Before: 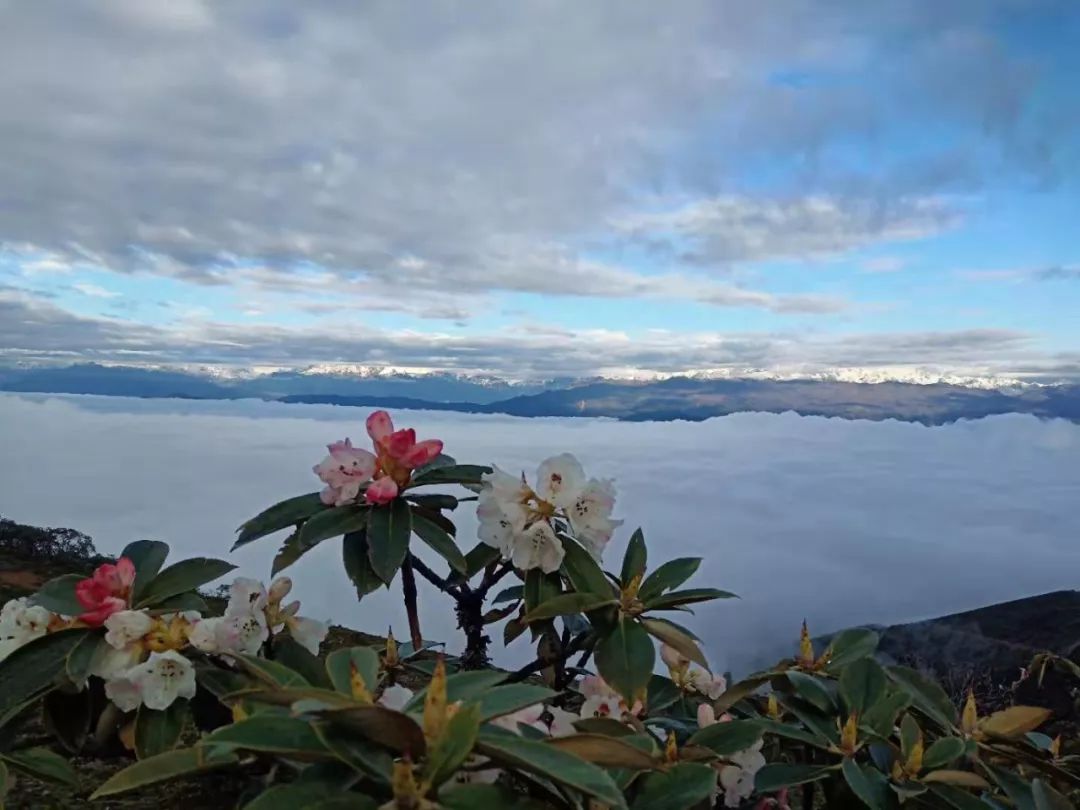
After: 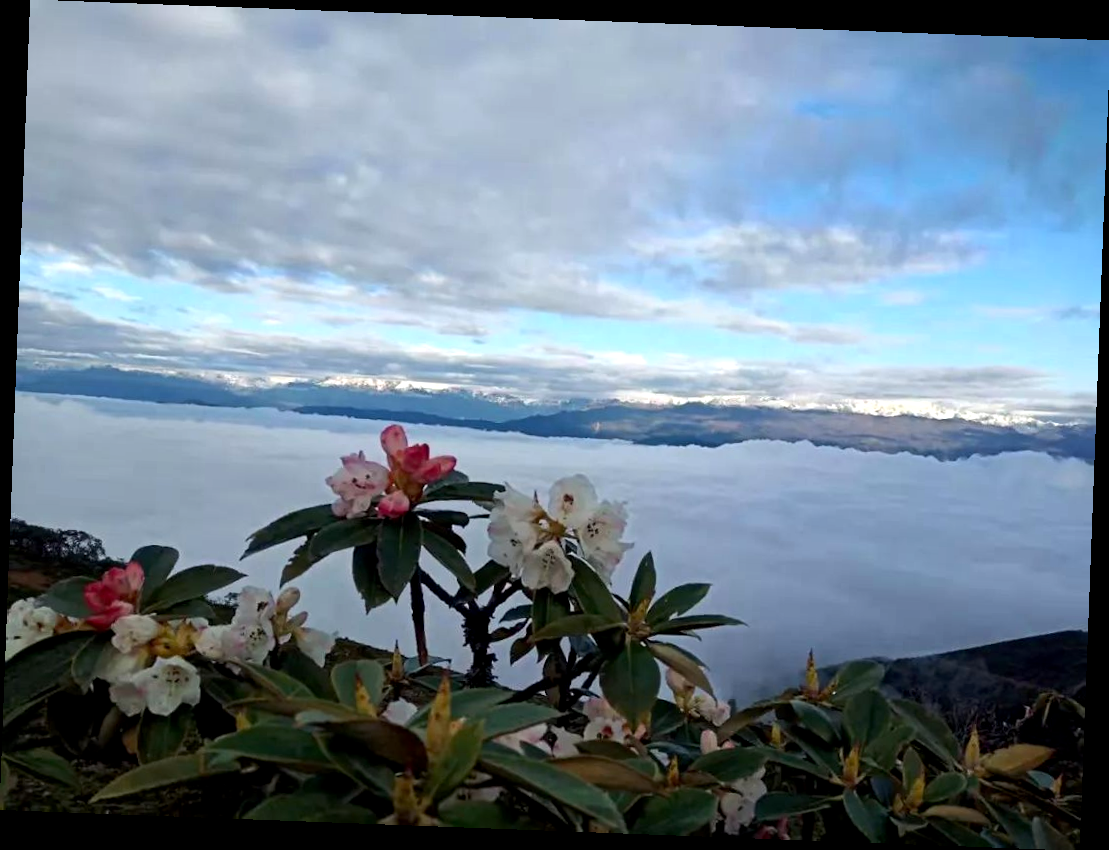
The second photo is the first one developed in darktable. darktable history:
tone equalizer: -8 EV -0.417 EV, -7 EV -0.389 EV, -6 EV -0.333 EV, -5 EV -0.222 EV, -3 EV 0.222 EV, -2 EV 0.333 EV, -1 EV 0.389 EV, +0 EV 0.417 EV, edges refinement/feathering 500, mask exposure compensation -1.57 EV, preserve details no
rotate and perspective: rotation 2.17°, automatic cropping off
exposure: black level correction 0.005, exposure 0.001 EV, compensate highlight preservation false
